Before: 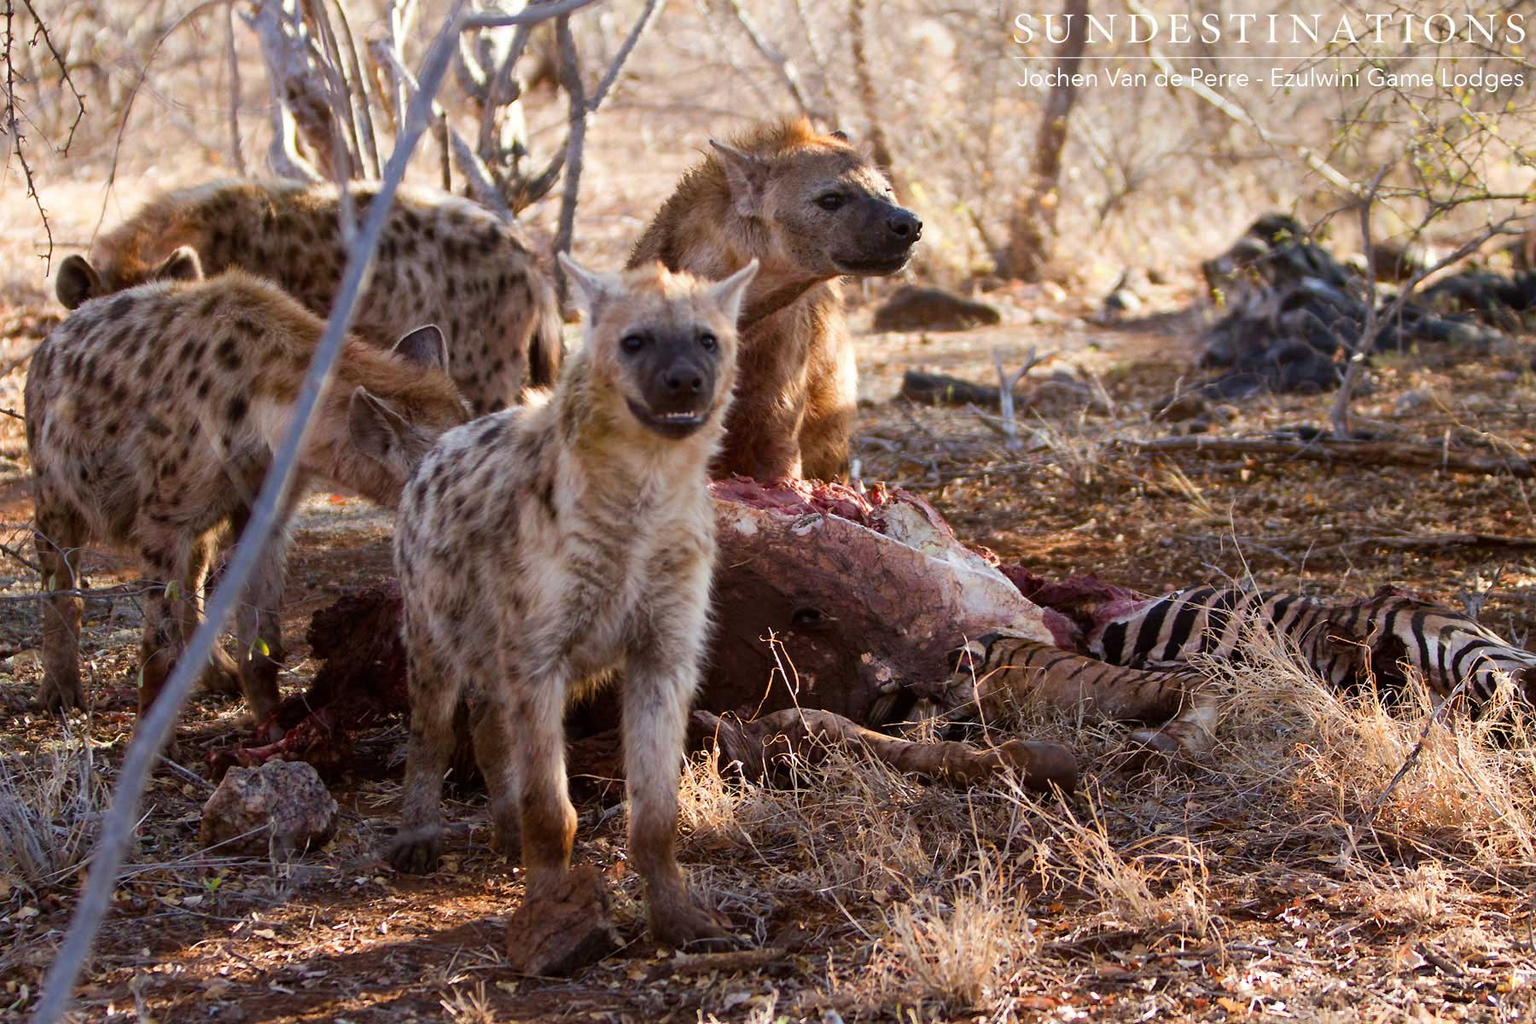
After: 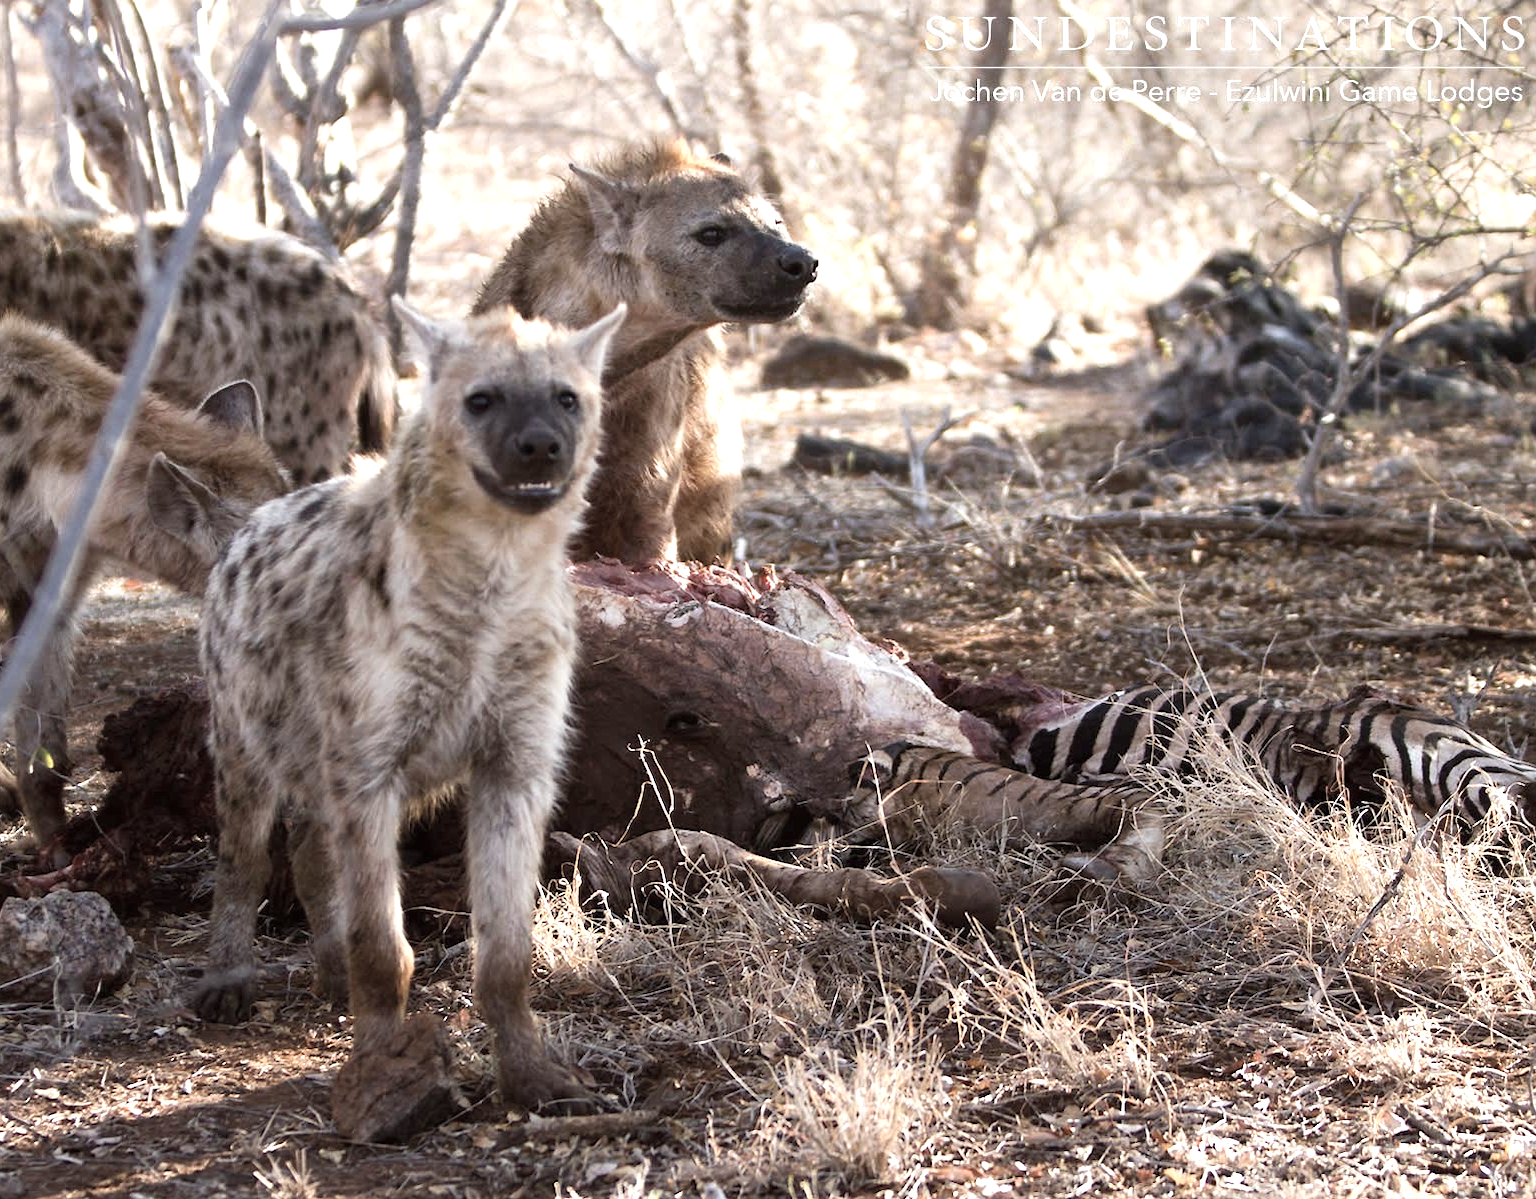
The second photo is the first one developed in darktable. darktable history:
crop and rotate: left 14.584%
color correction: saturation 0.5
exposure: black level correction 0, exposure 0.7 EV, compensate exposure bias true, compensate highlight preservation false
